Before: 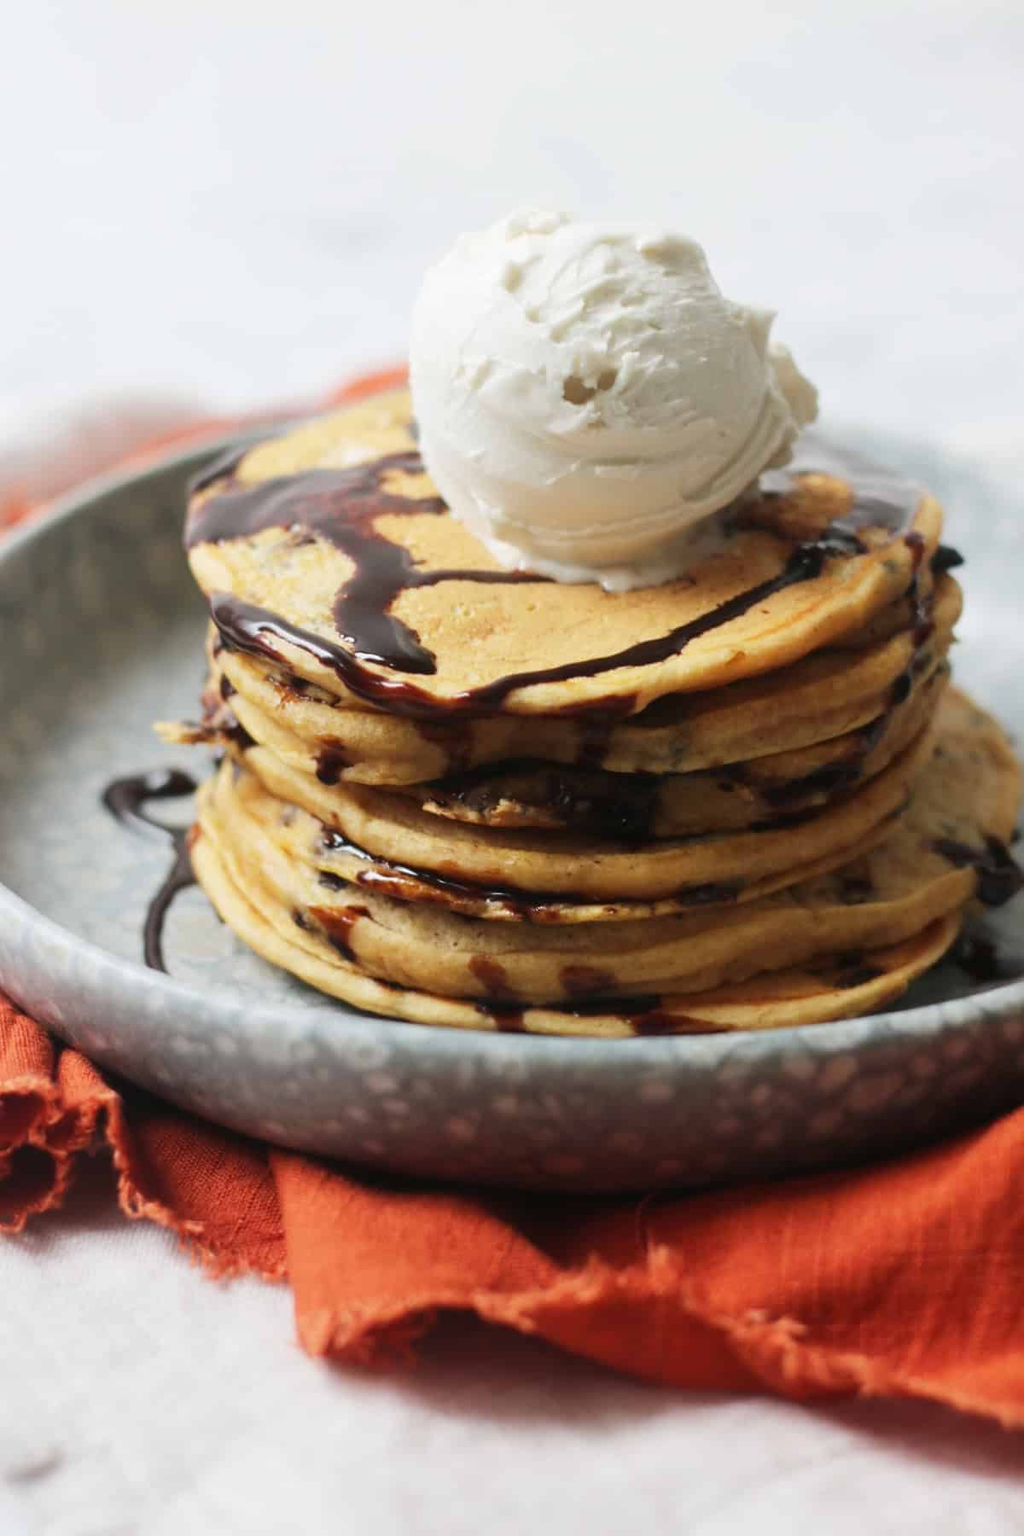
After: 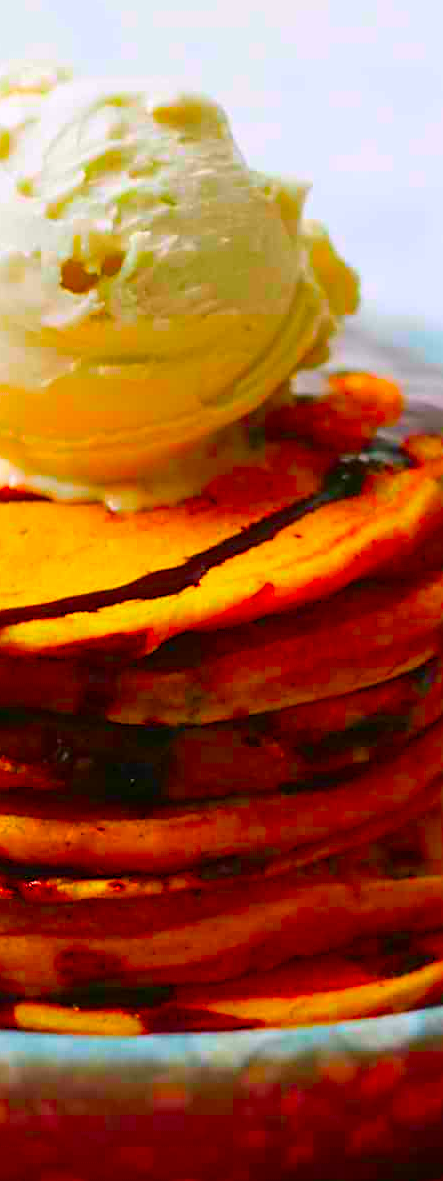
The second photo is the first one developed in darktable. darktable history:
color balance rgb: perceptual saturation grading › global saturation 100%
sharpen: on, module defaults
color correction: highlights a* 1.59, highlights b* -1.7, saturation 2.48
crop and rotate: left 49.936%, top 10.094%, right 13.136%, bottom 24.256%
